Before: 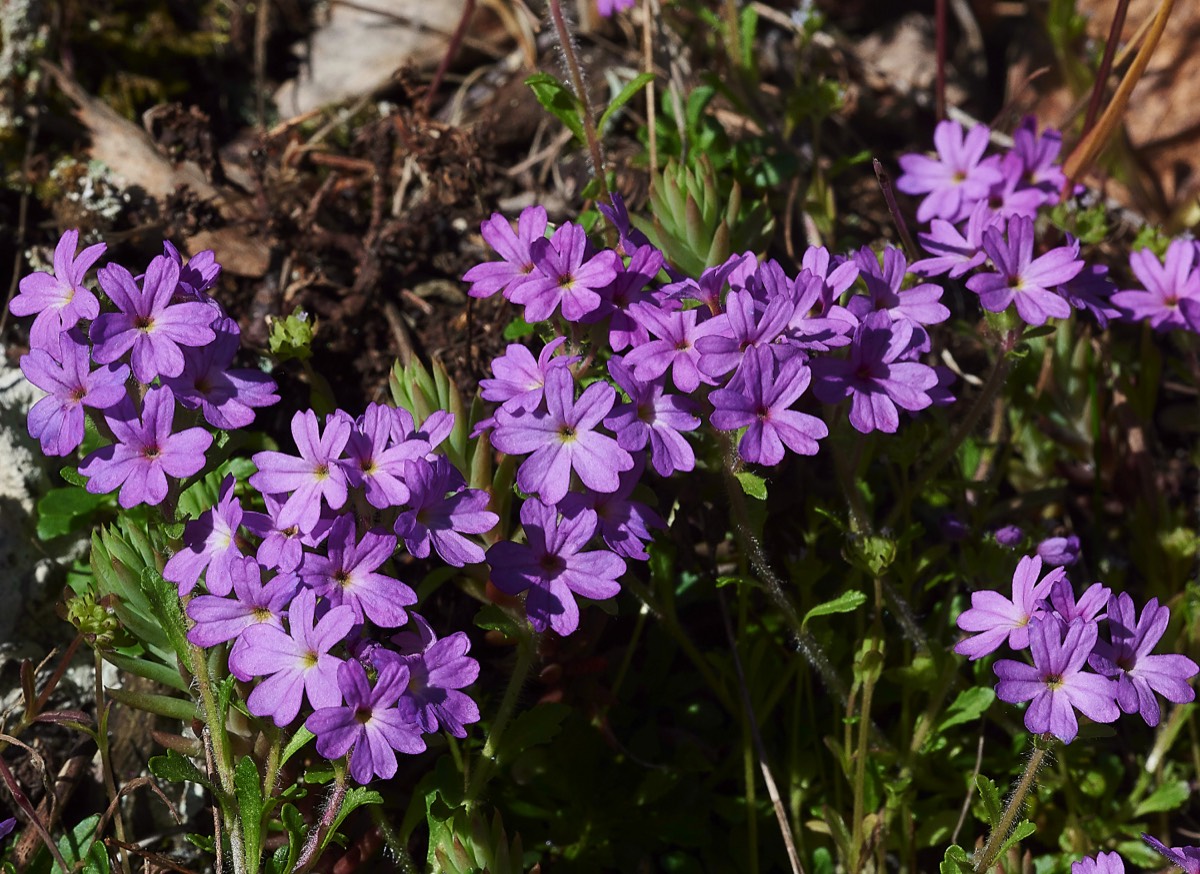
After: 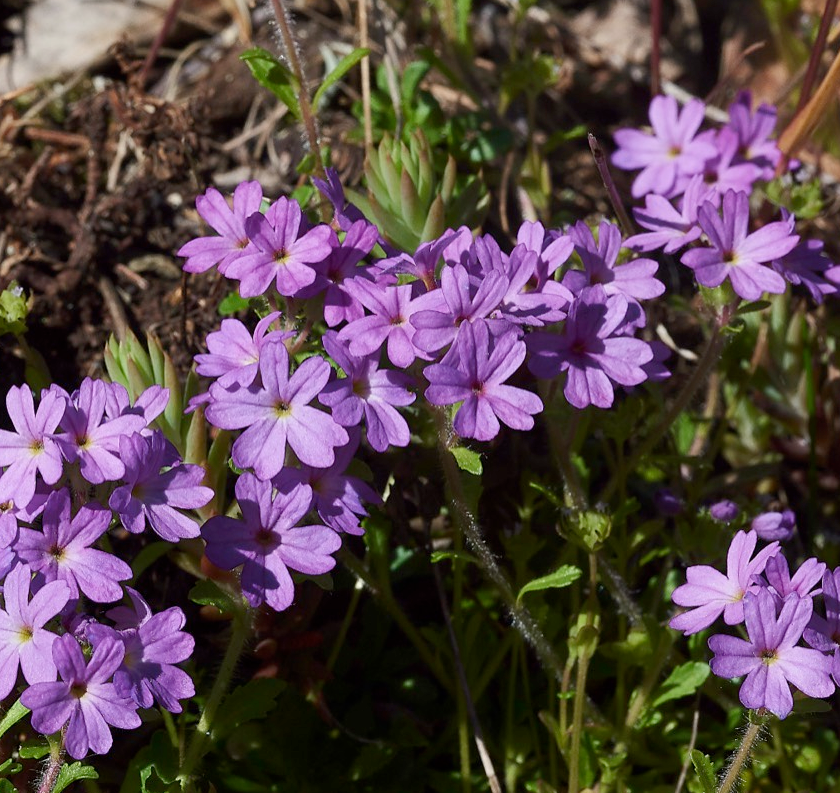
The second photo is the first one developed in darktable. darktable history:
crop and rotate: left 23.756%, top 2.882%, right 6.238%, bottom 6.329%
